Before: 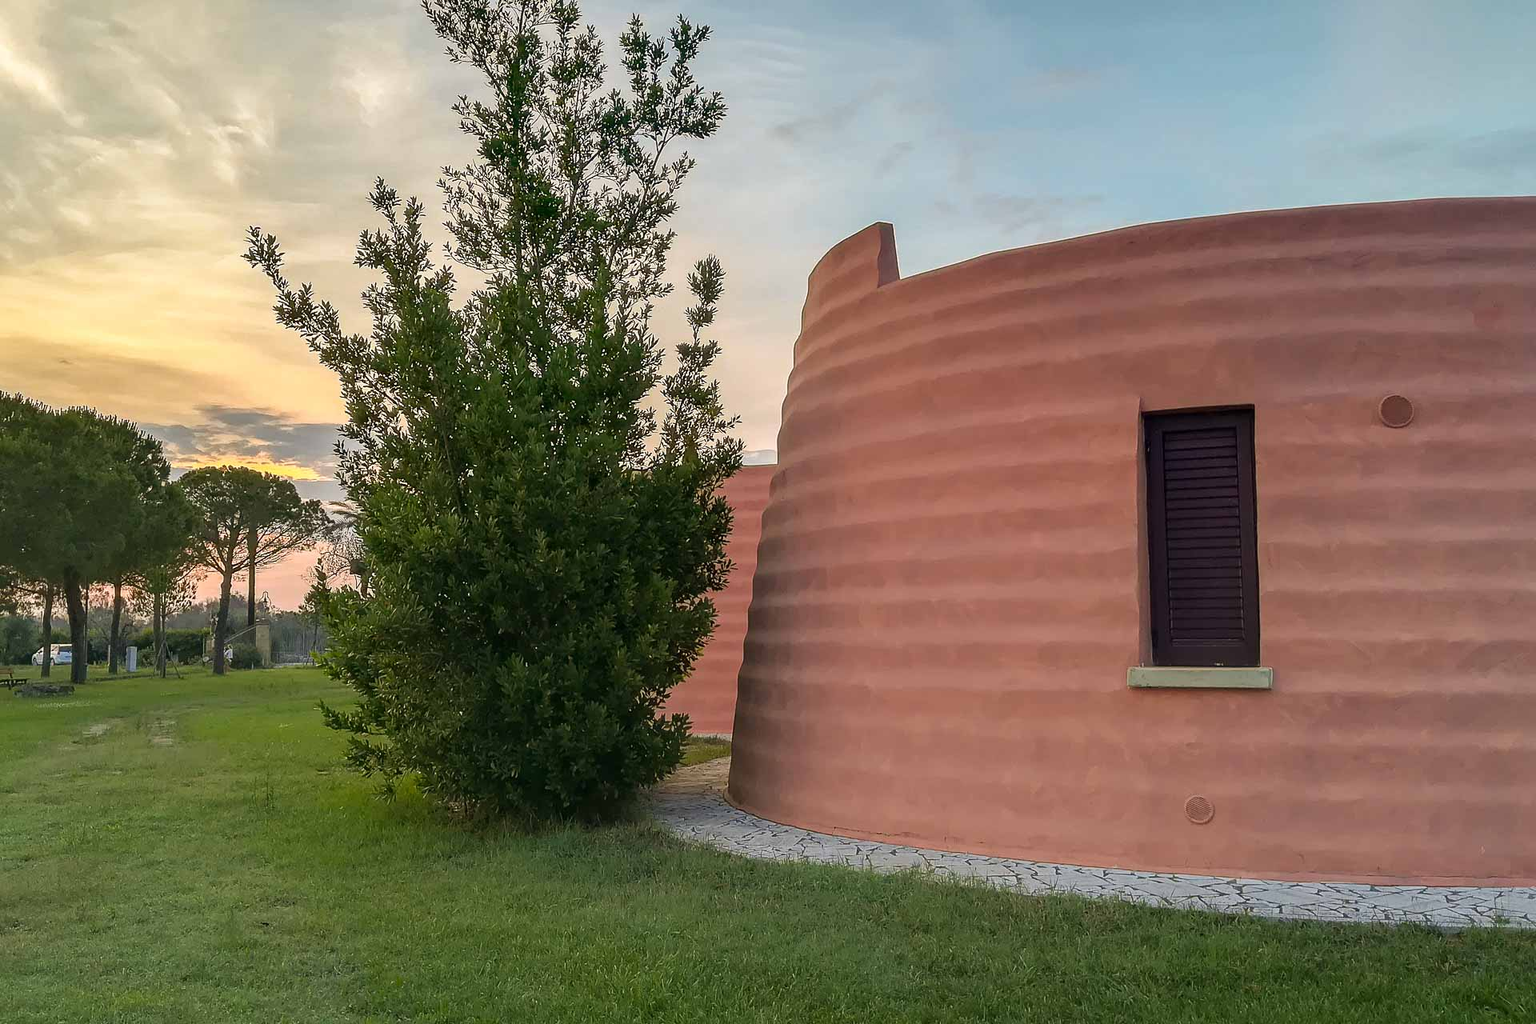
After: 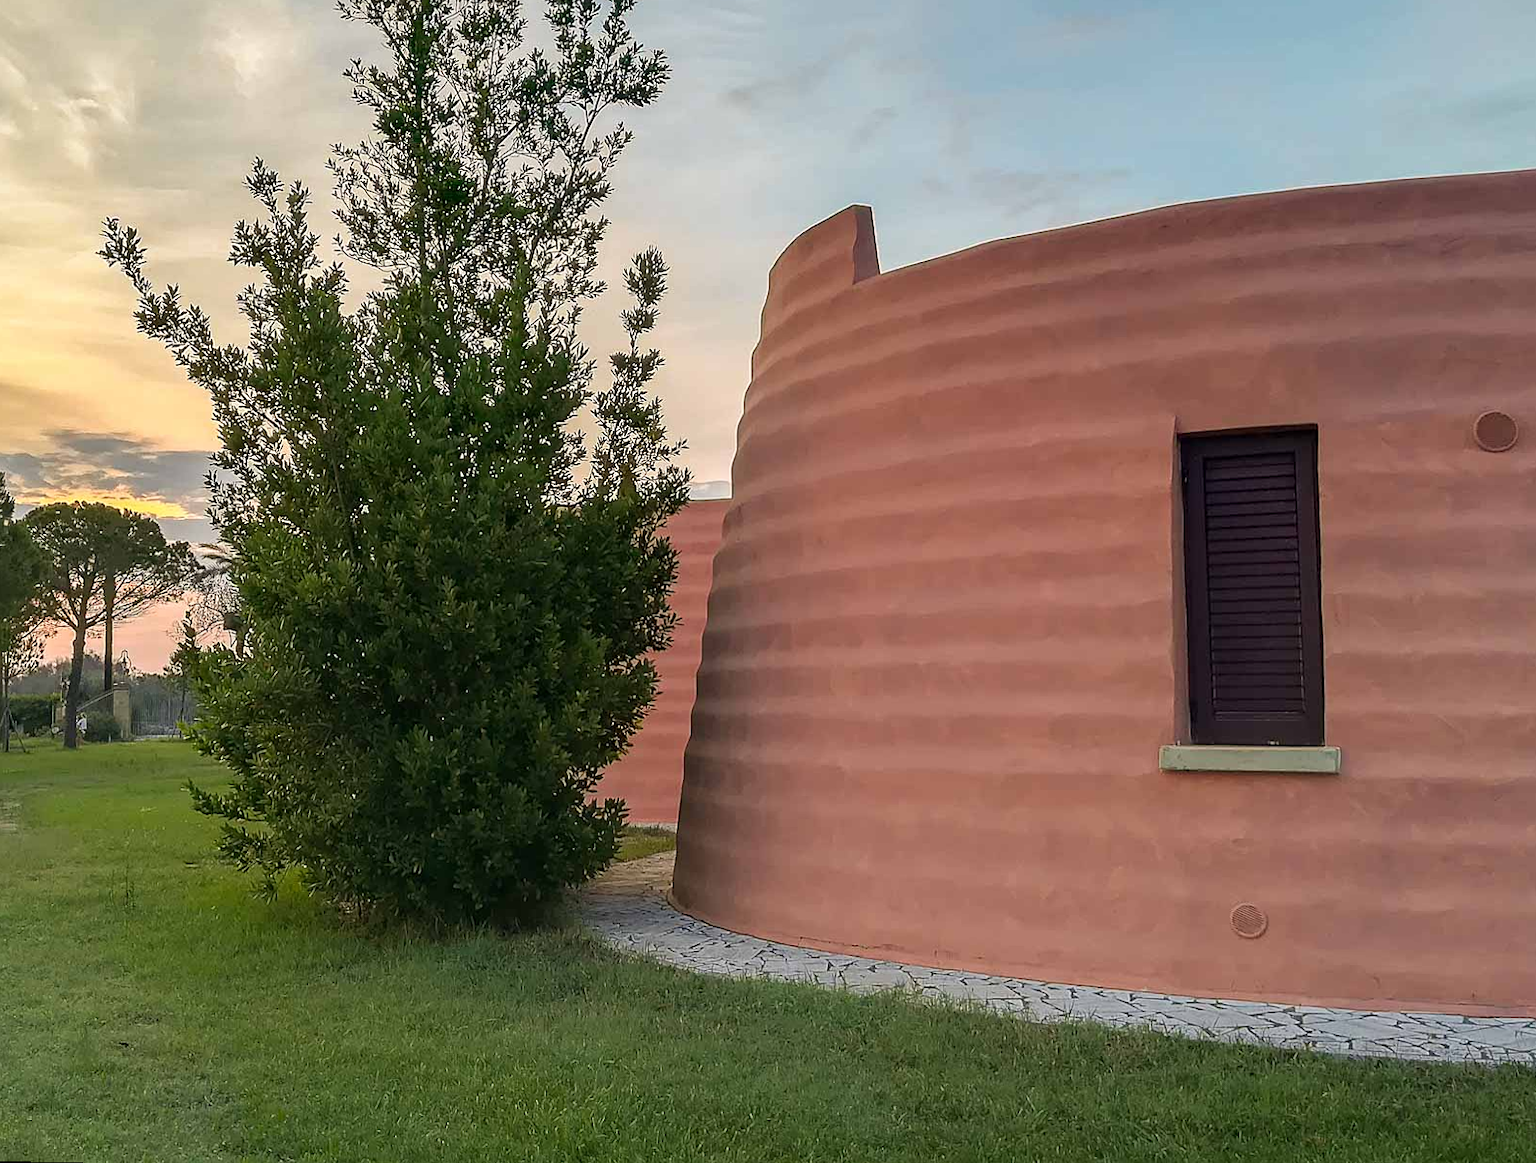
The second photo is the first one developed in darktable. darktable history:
crop: left 9.807%, top 6.259%, right 7.334%, bottom 2.177%
sharpen: amount 0.2
rgb levels: preserve colors max RGB
rotate and perspective: lens shift (horizontal) -0.055, automatic cropping off
